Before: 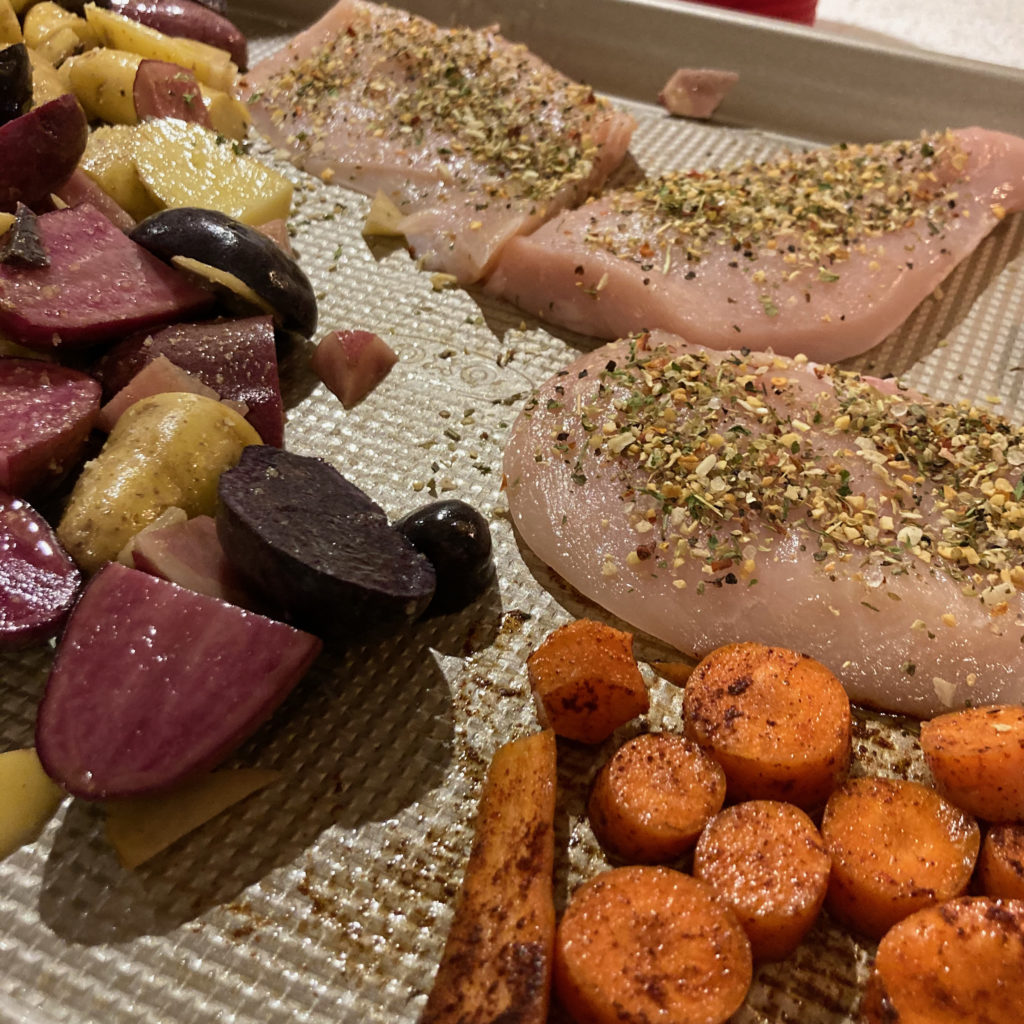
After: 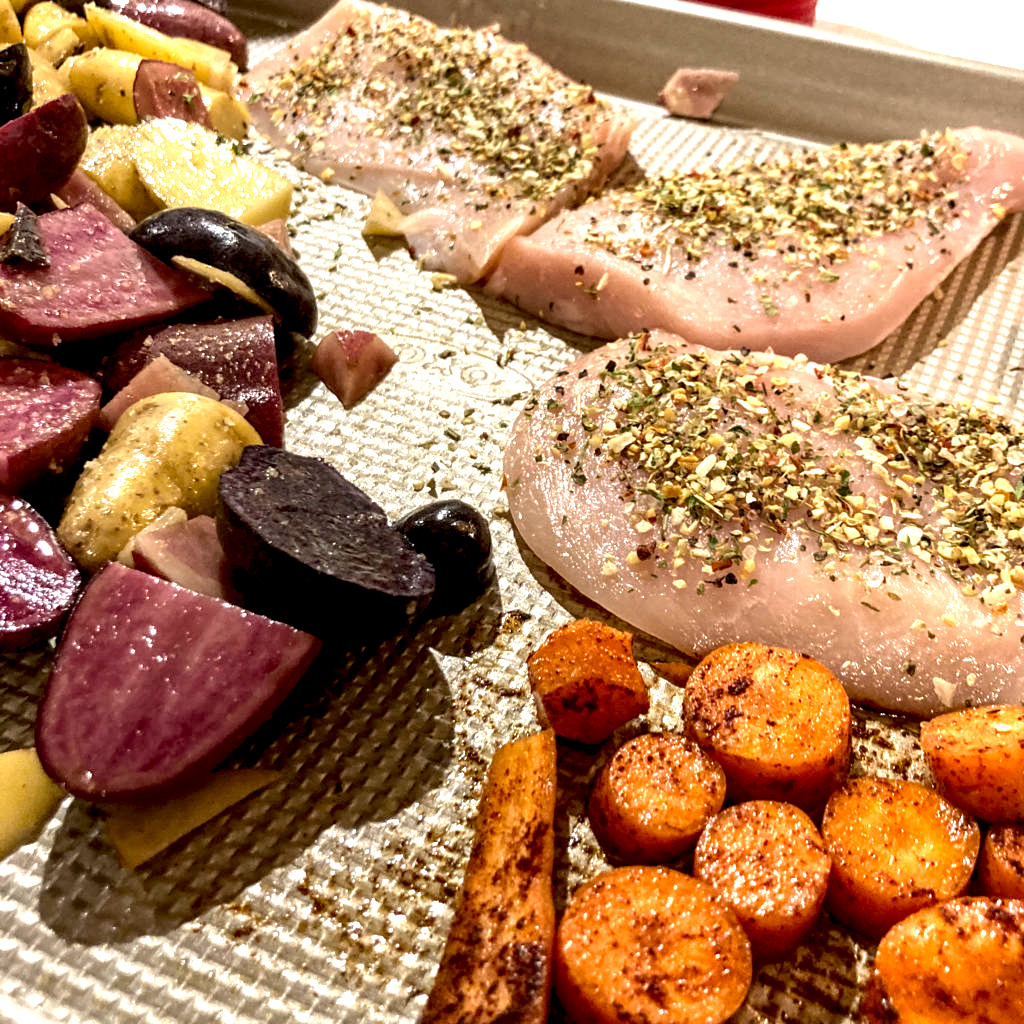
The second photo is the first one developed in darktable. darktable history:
exposure: black level correction 0.001, exposure 1 EV, compensate highlight preservation false
local contrast: highlights 60%, shadows 61%, detail 160%
